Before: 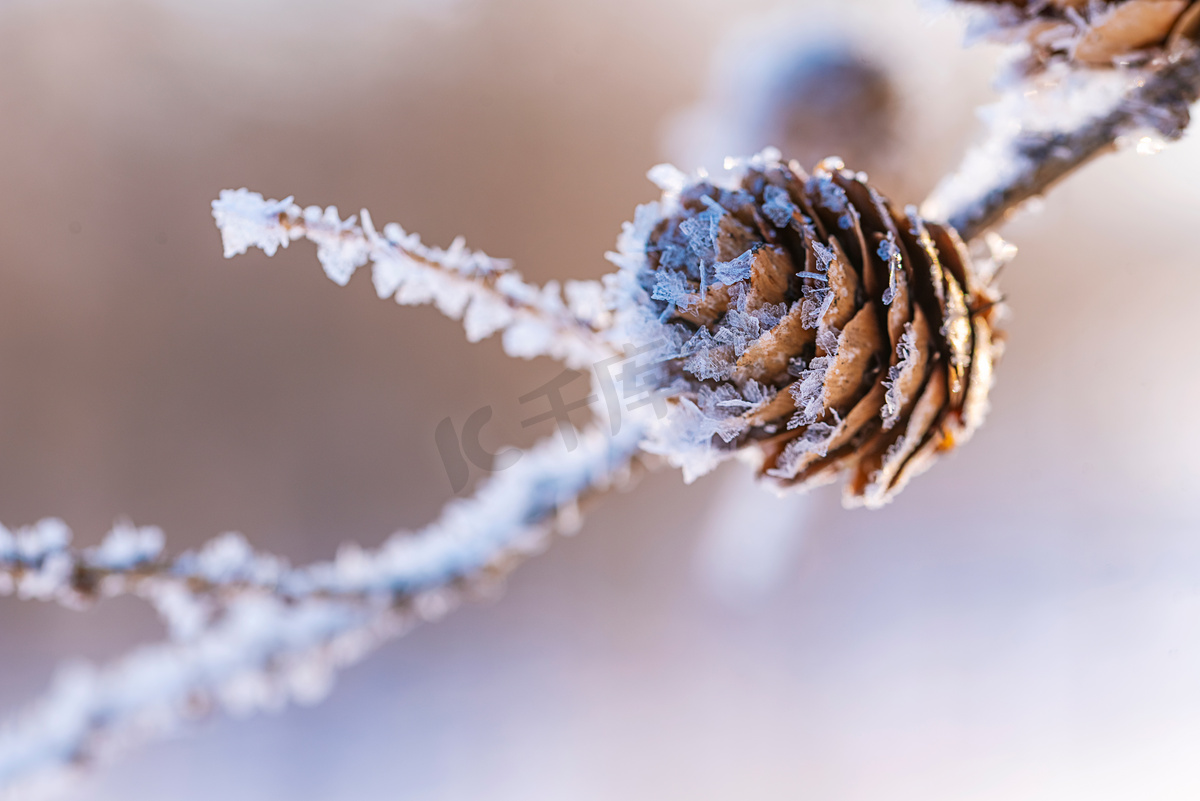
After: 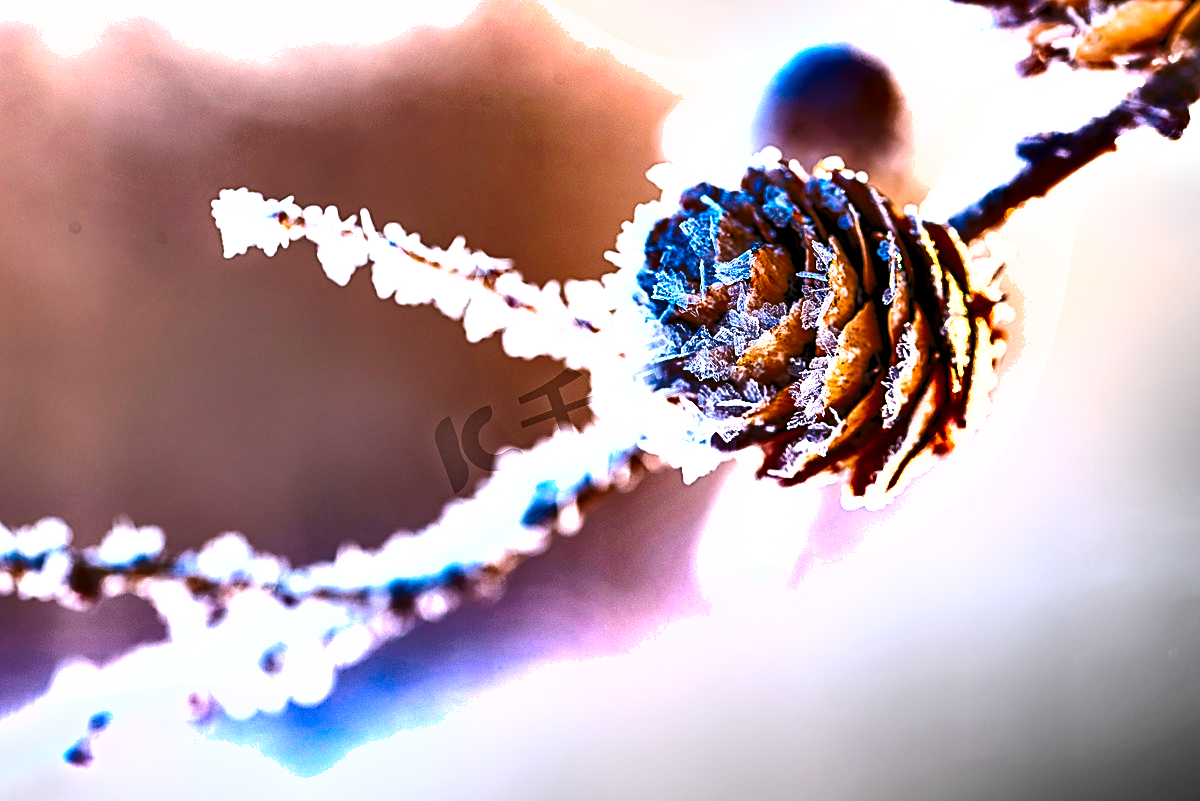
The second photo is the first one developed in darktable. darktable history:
rgb levels: levels [[0.013, 0.434, 0.89], [0, 0.5, 1], [0, 0.5, 1]]
exposure: exposure 0.999 EV, compensate highlight preservation false
color balance rgb: linear chroma grading › global chroma 15%, perceptual saturation grading › global saturation 30%
shadows and highlights: shadows 24.5, highlights -78.15, soften with gaussian
sharpen: on, module defaults
